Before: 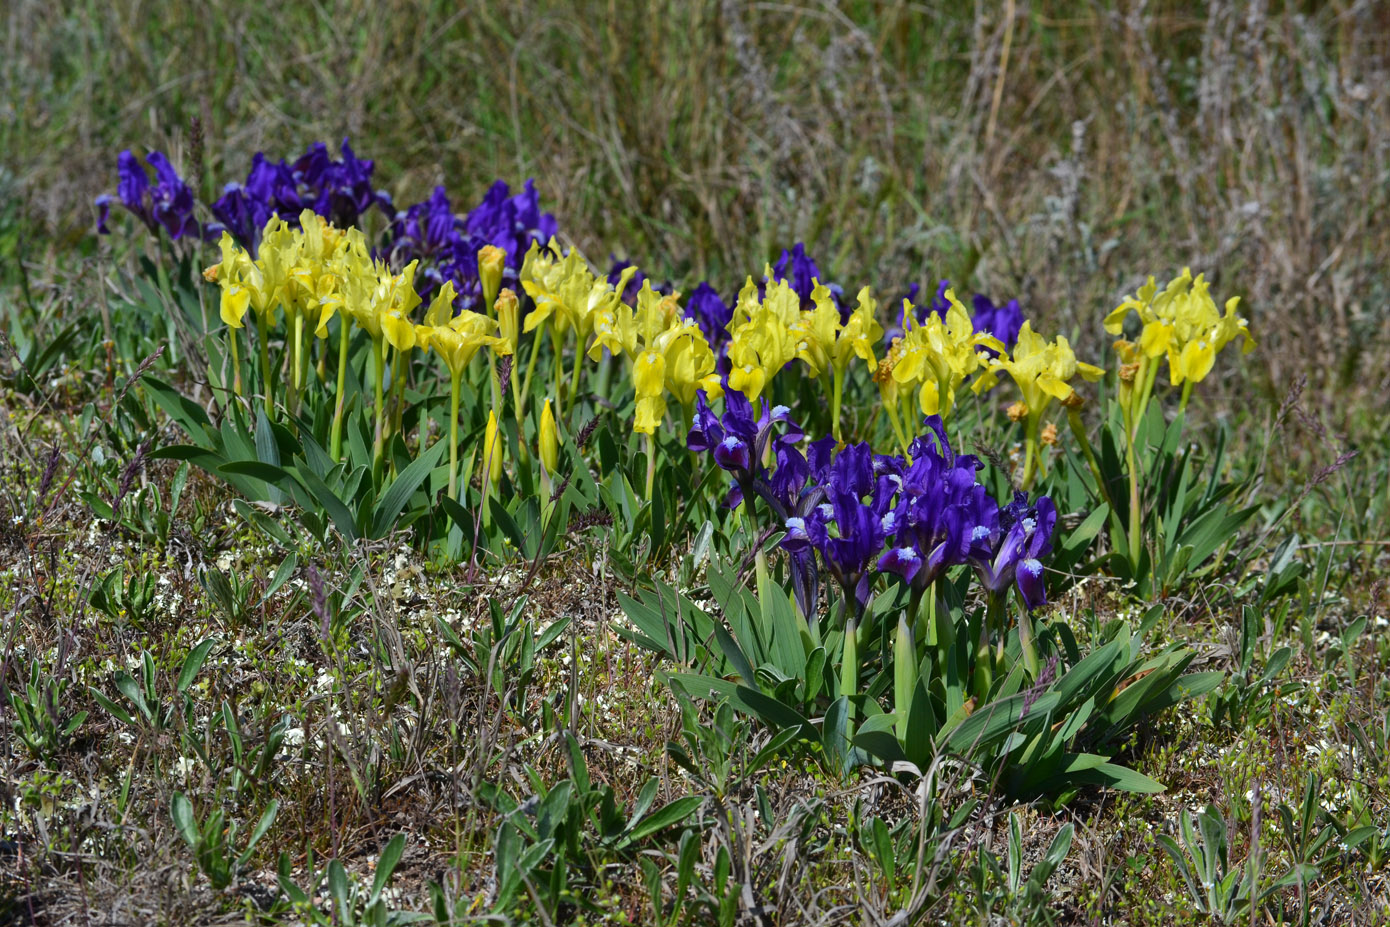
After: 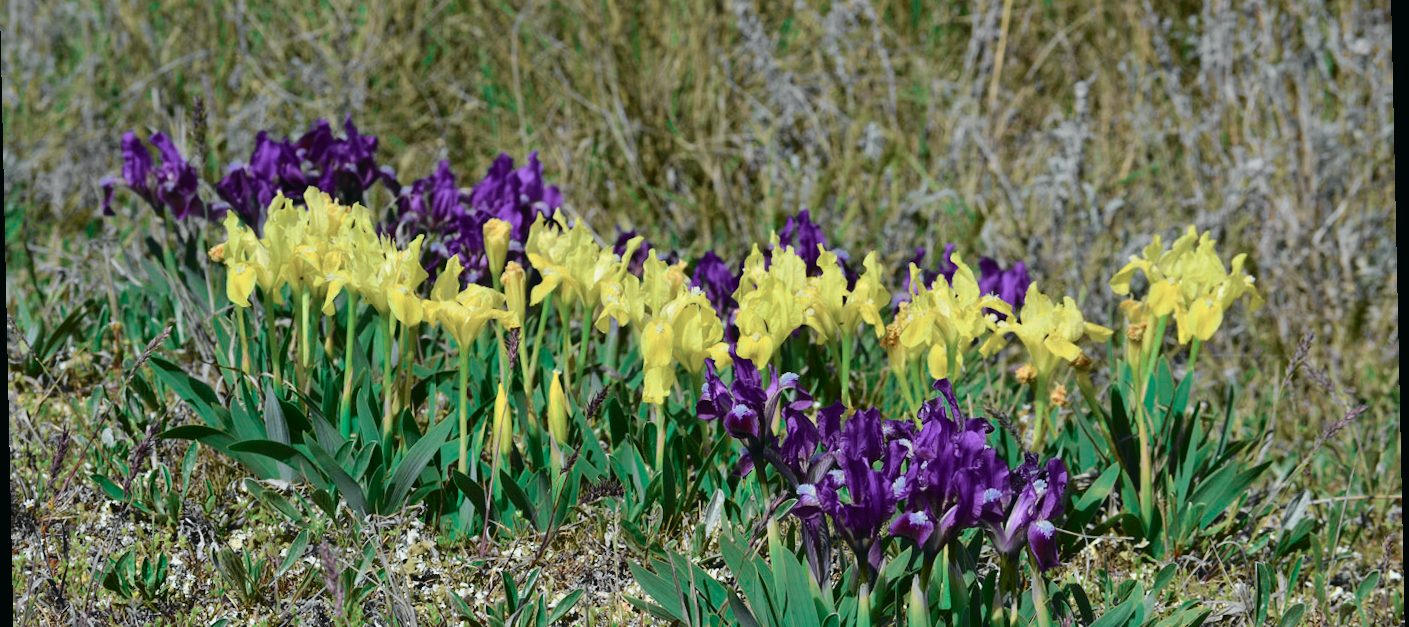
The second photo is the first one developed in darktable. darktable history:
crop and rotate: top 4.848%, bottom 29.503%
rotate and perspective: rotation -1.24°, automatic cropping off
color zones: curves: ch0 [(0, 0.5) (0.125, 0.4) (0.25, 0.5) (0.375, 0.4) (0.5, 0.4) (0.625, 0.35) (0.75, 0.35) (0.875, 0.5)]; ch1 [(0, 0.35) (0.125, 0.45) (0.25, 0.35) (0.375, 0.35) (0.5, 0.35) (0.625, 0.35) (0.75, 0.45) (0.875, 0.35)]; ch2 [(0, 0.6) (0.125, 0.5) (0.25, 0.5) (0.375, 0.6) (0.5, 0.6) (0.625, 0.5) (0.75, 0.5) (0.875, 0.5)]
tone curve: curves: ch0 [(0, 0.015) (0.084, 0.074) (0.162, 0.165) (0.304, 0.382) (0.466, 0.576) (0.654, 0.741) (0.848, 0.906) (0.984, 0.963)]; ch1 [(0, 0) (0.34, 0.235) (0.46, 0.46) (0.515, 0.502) (0.553, 0.567) (0.764, 0.815) (1, 1)]; ch2 [(0, 0) (0.44, 0.458) (0.479, 0.492) (0.524, 0.507) (0.547, 0.579) (0.673, 0.712) (1, 1)], color space Lab, independent channels, preserve colors none
